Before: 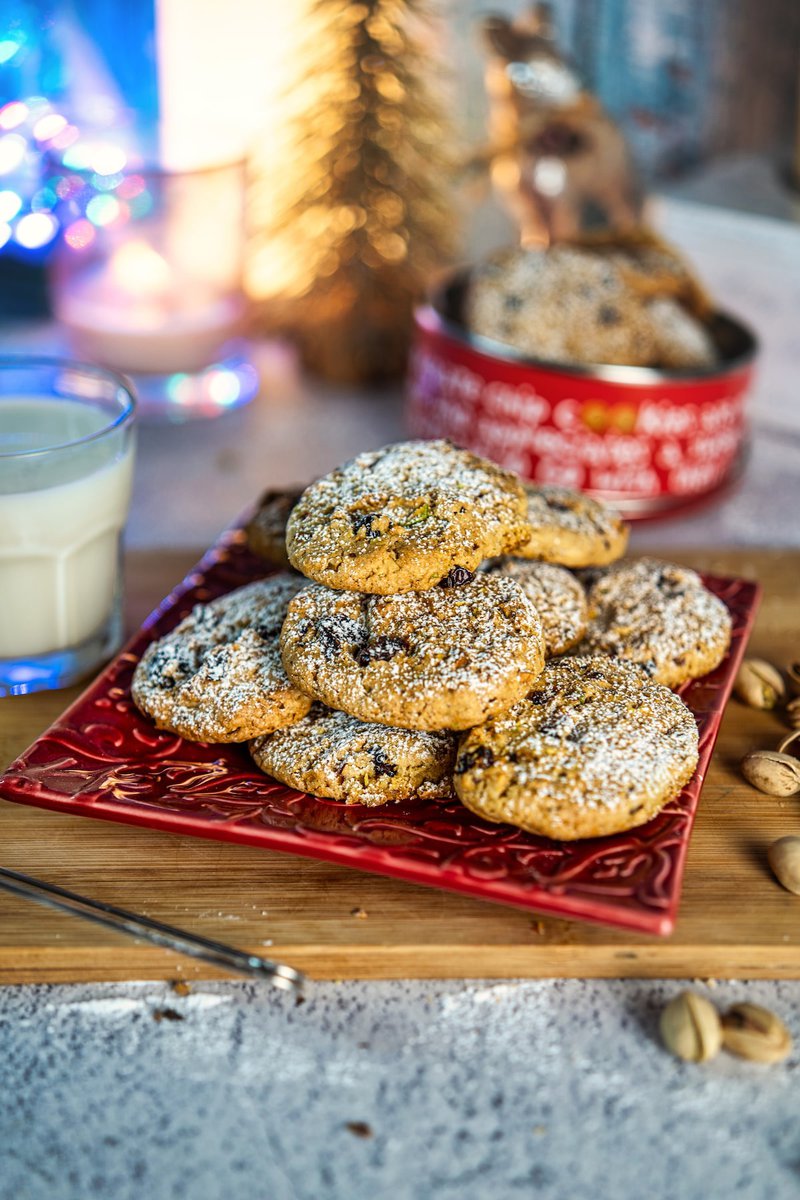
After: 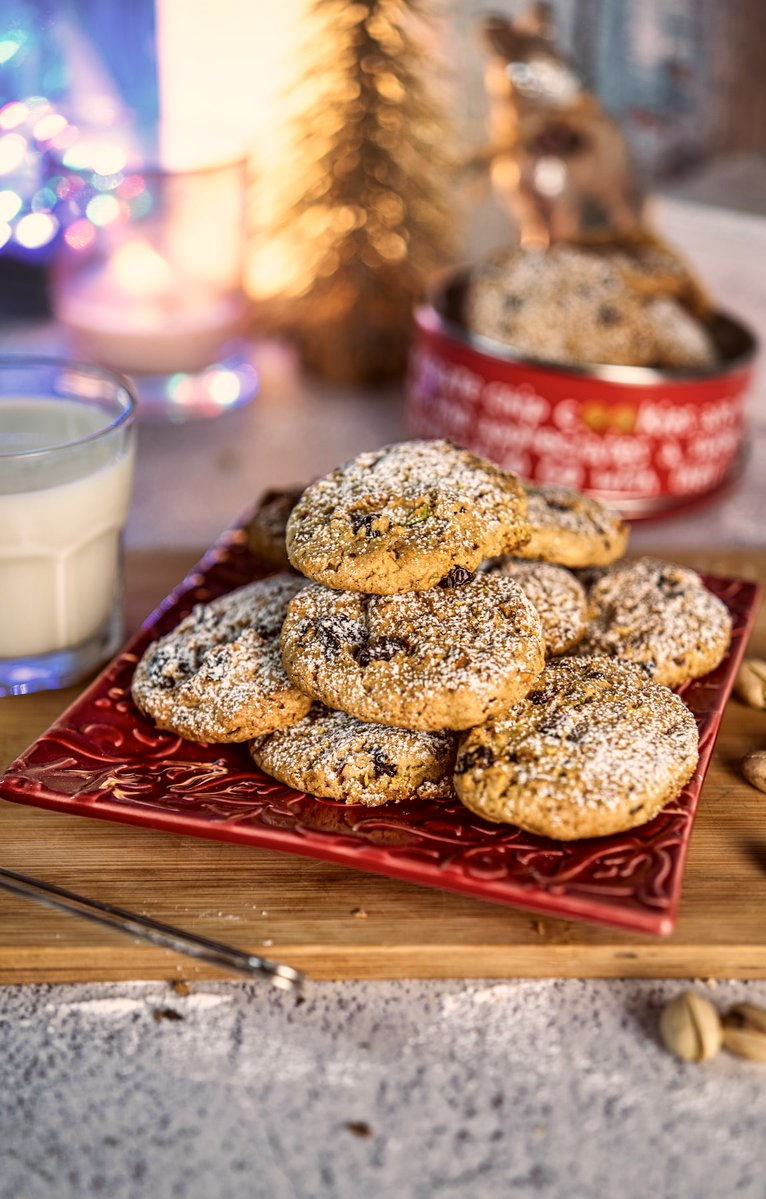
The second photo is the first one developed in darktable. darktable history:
color correction: highlights a* 10.21, highlights b* 9.79, shadows a* 8.61, shadows b* 7.88, saturation 0.8
crop: right 4.126%, bottom 0.031%
